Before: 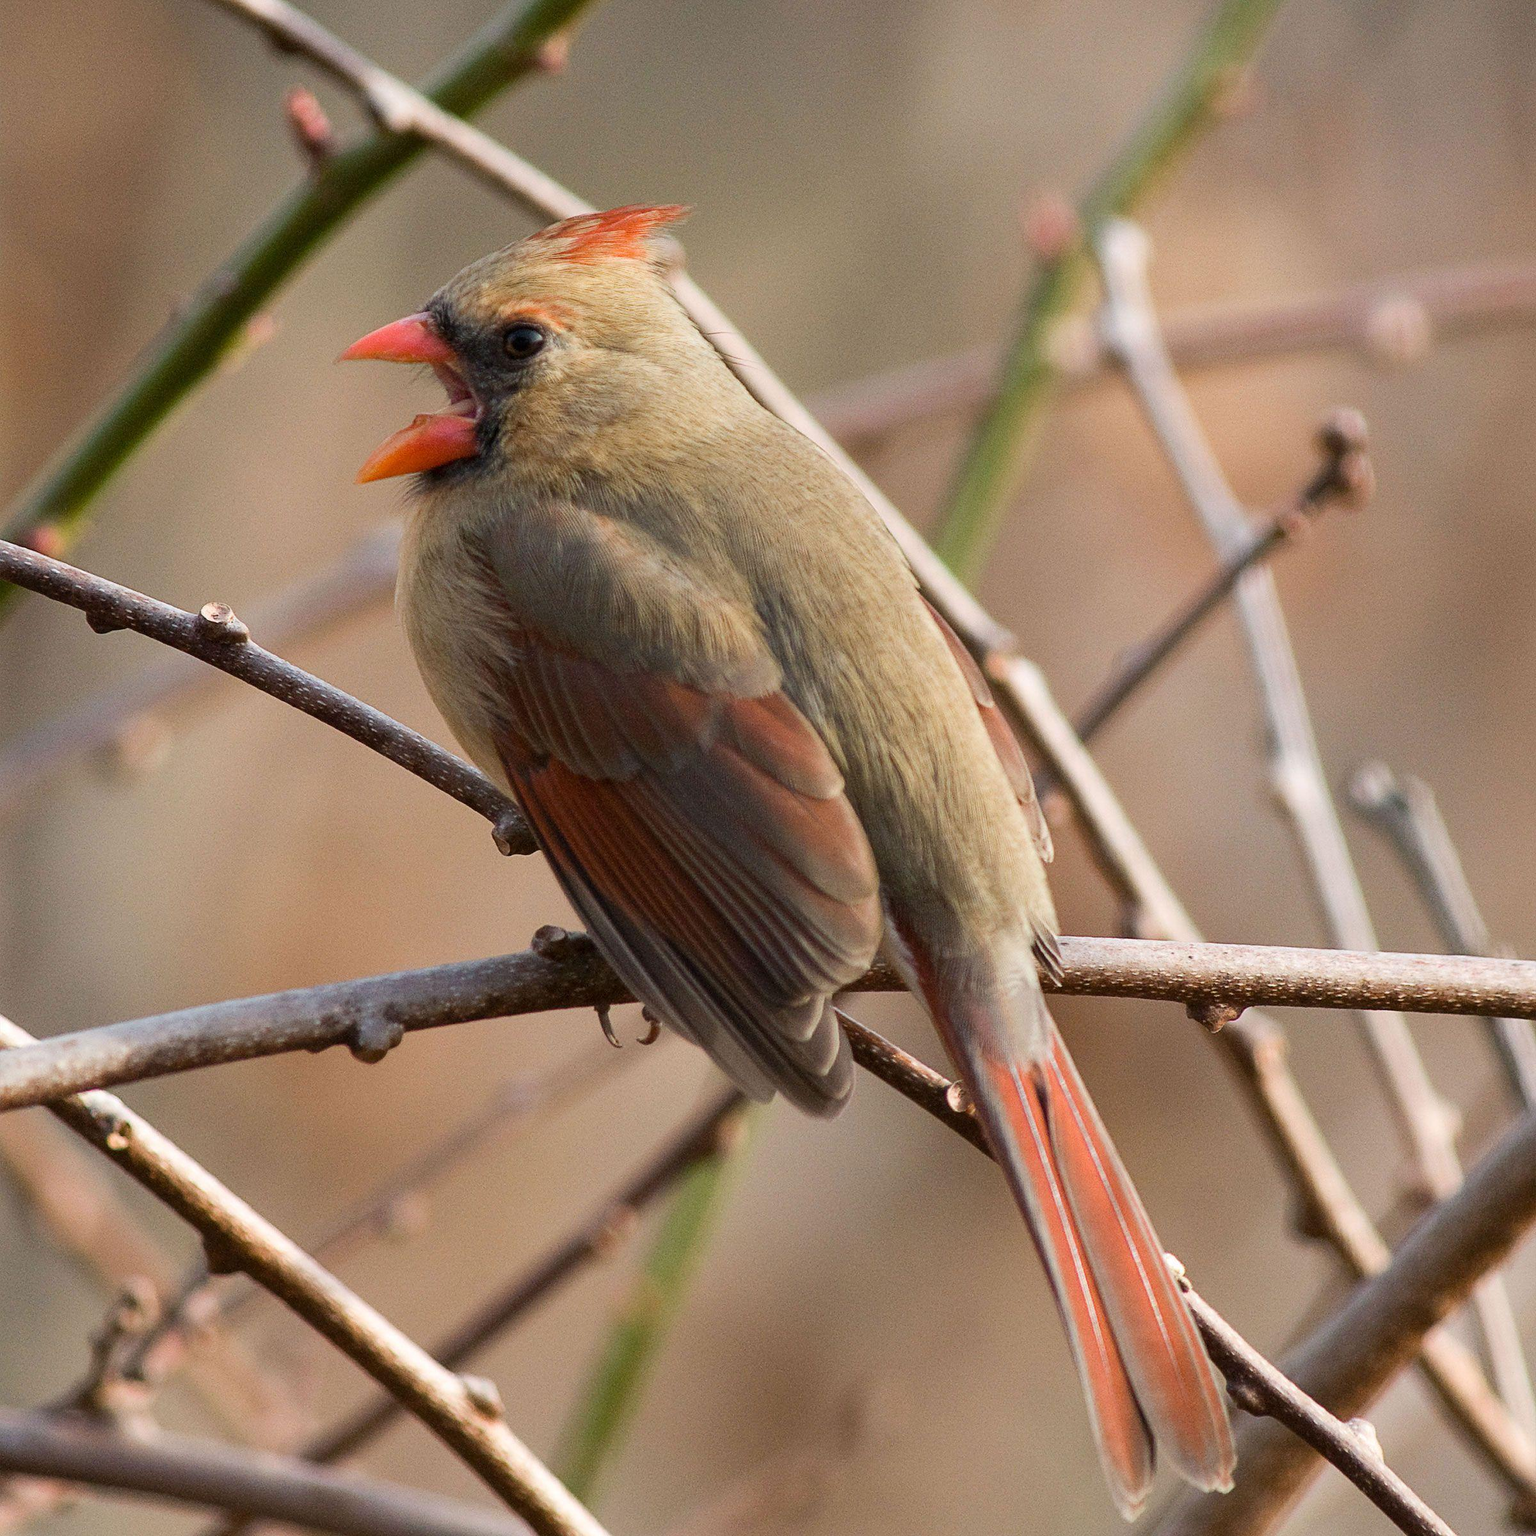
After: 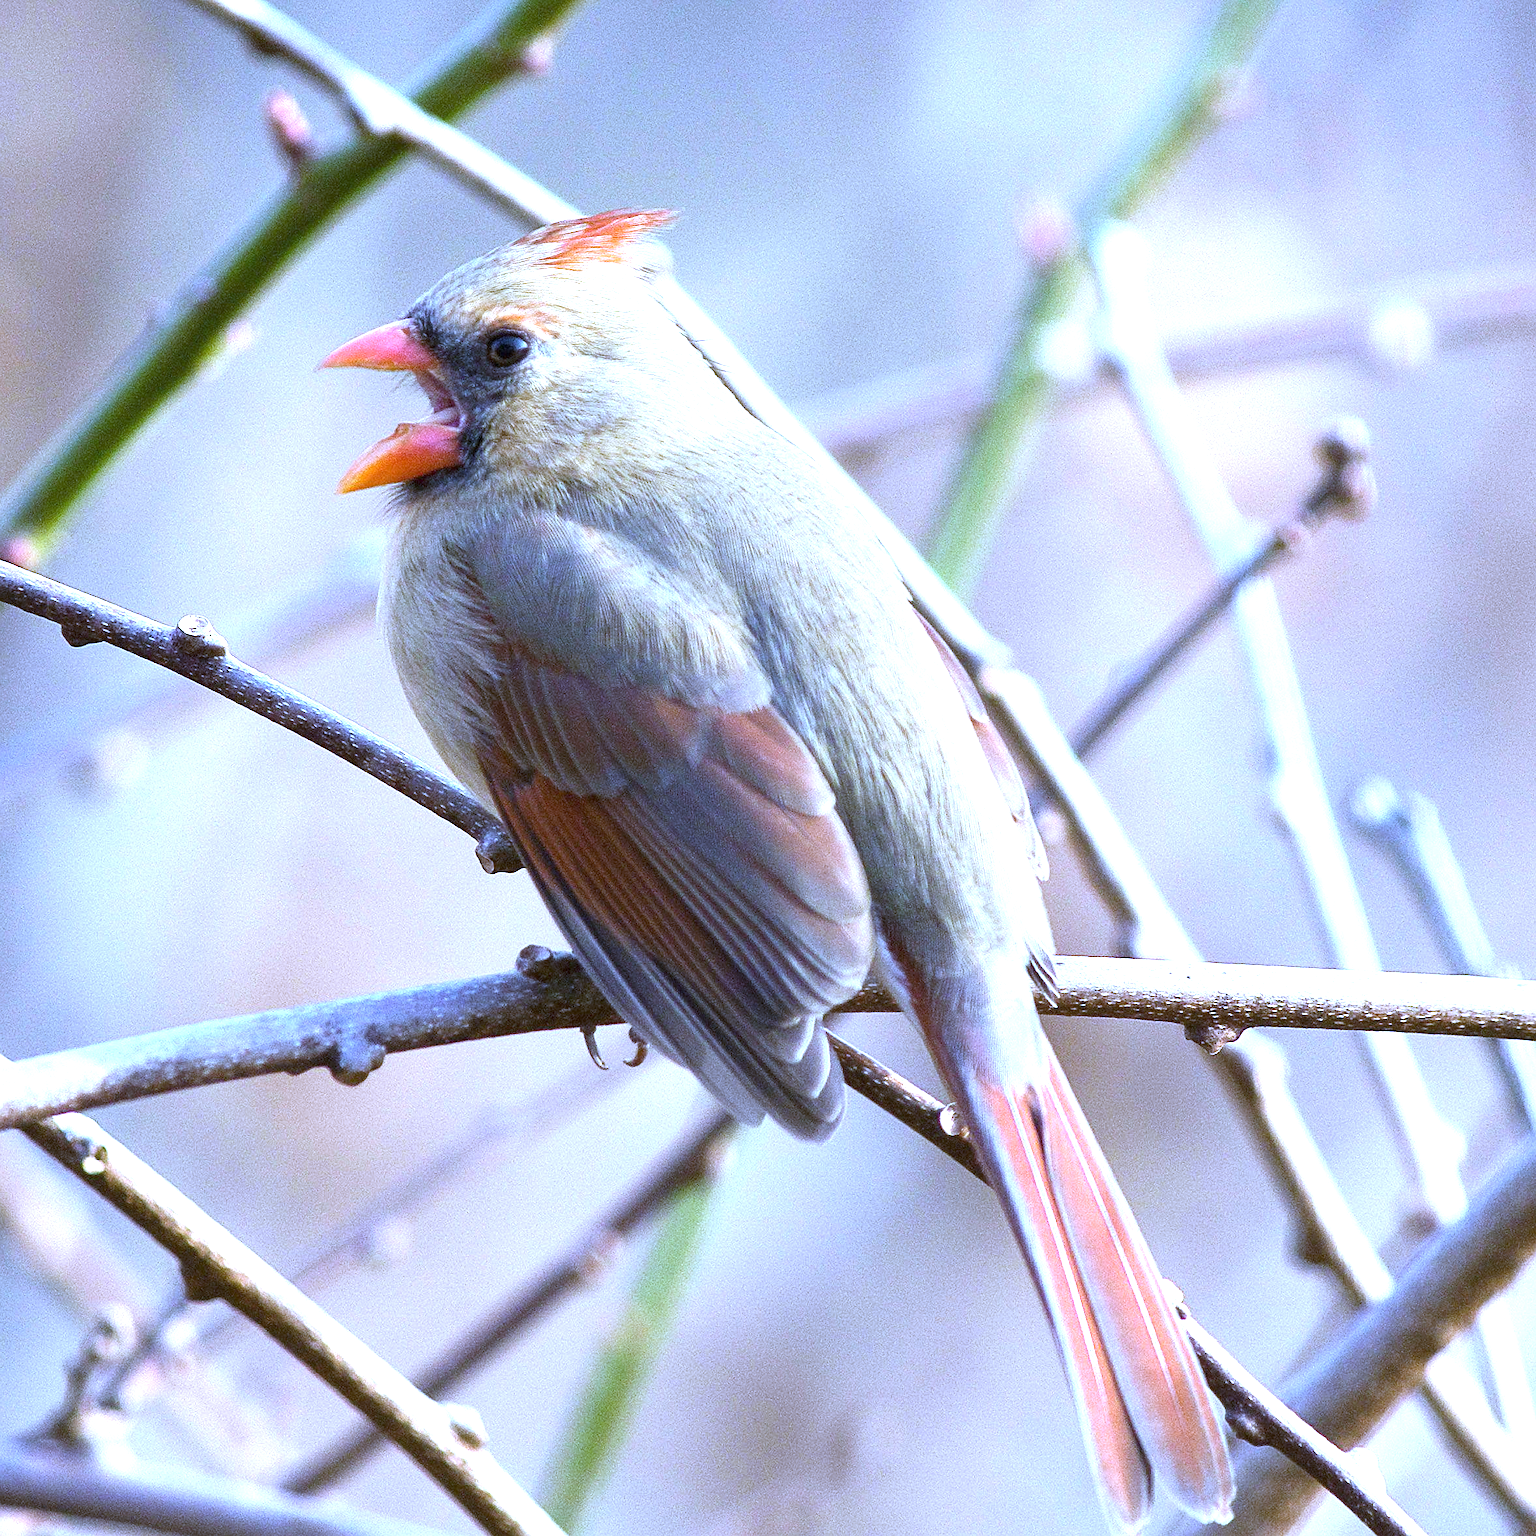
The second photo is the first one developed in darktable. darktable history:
exposure: black level correction 0, exposure 1.5 EV, compensate exposure bias true, compensate highlight preservation false
white balance: red 0.766, blue 1.537
crop: left 1.743%, right 0.268%, bottom 2.011%
sharpen: radius 1.272, amount 0.305, threshold 0
